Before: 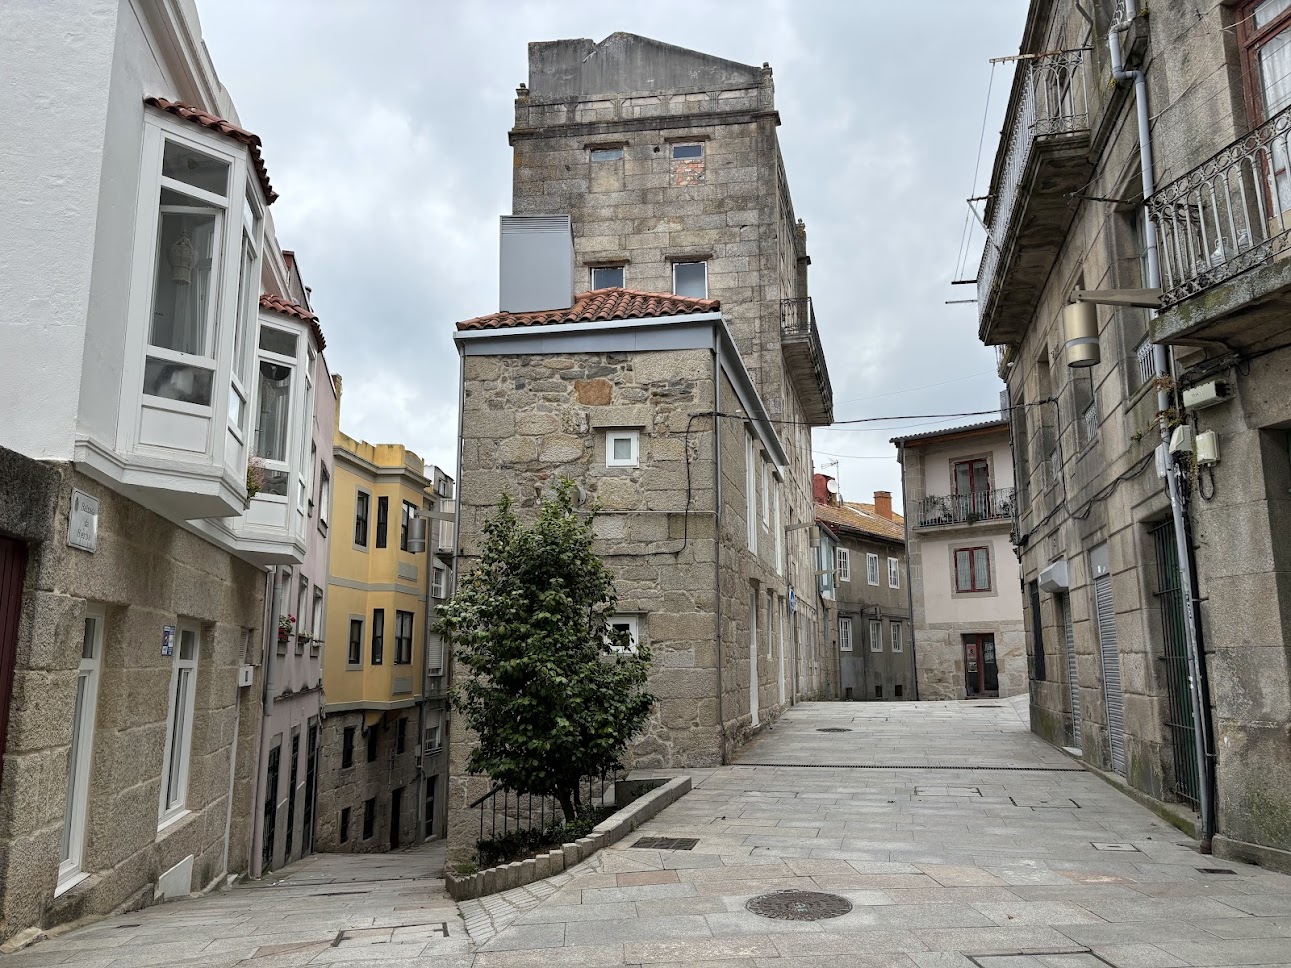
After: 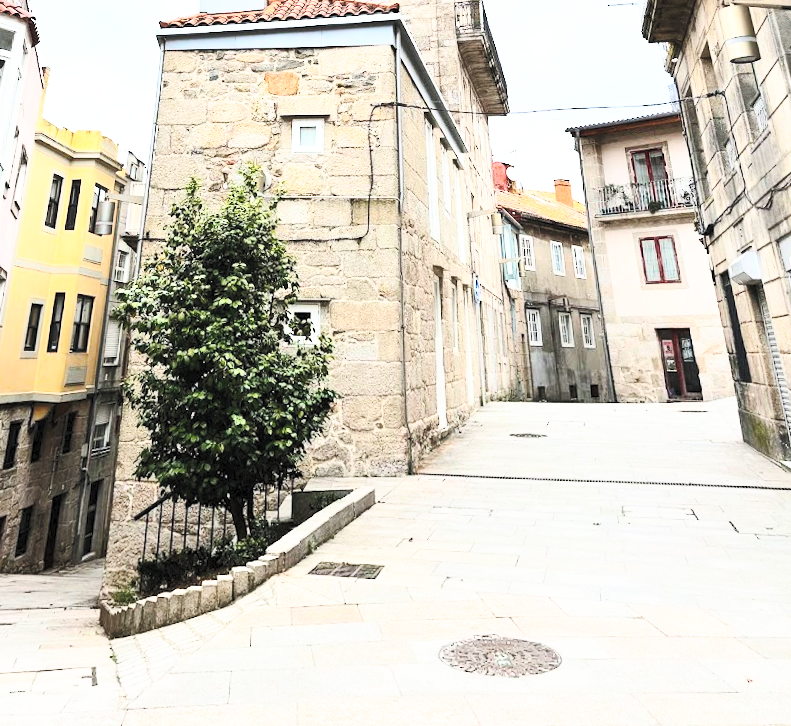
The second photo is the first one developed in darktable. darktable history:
contrast brightness saturation: contrast 0.39, brightness 0.53
base curve: curves: ch0 [(0, 0) (0.026, 0.03) (0.109, 0.232) (0.351, 0.748) (0.669, 0.968) (1, 1)], preserve colors none
rotate and perspective: rotation 0.72°, lens shift (vertical) -0.352, lens shift (horizontal) -0.051, crop left 0.152, crop right 0.859, crop top 0.019, crop bottom 0.964
crop: left 16.871%, top 22.857%, right 9.116%
